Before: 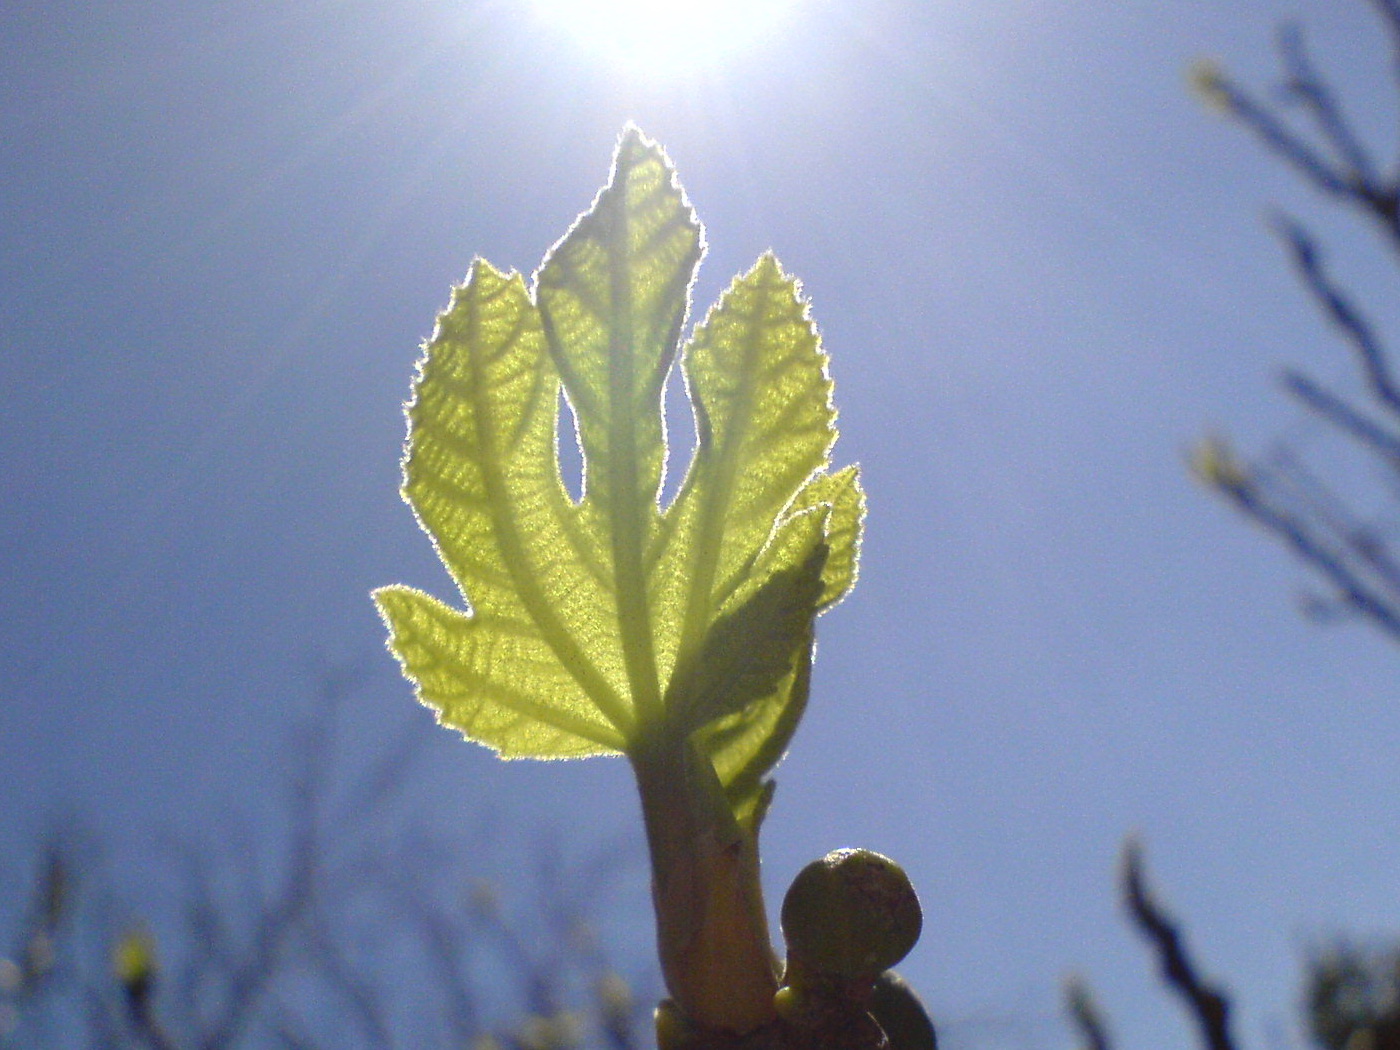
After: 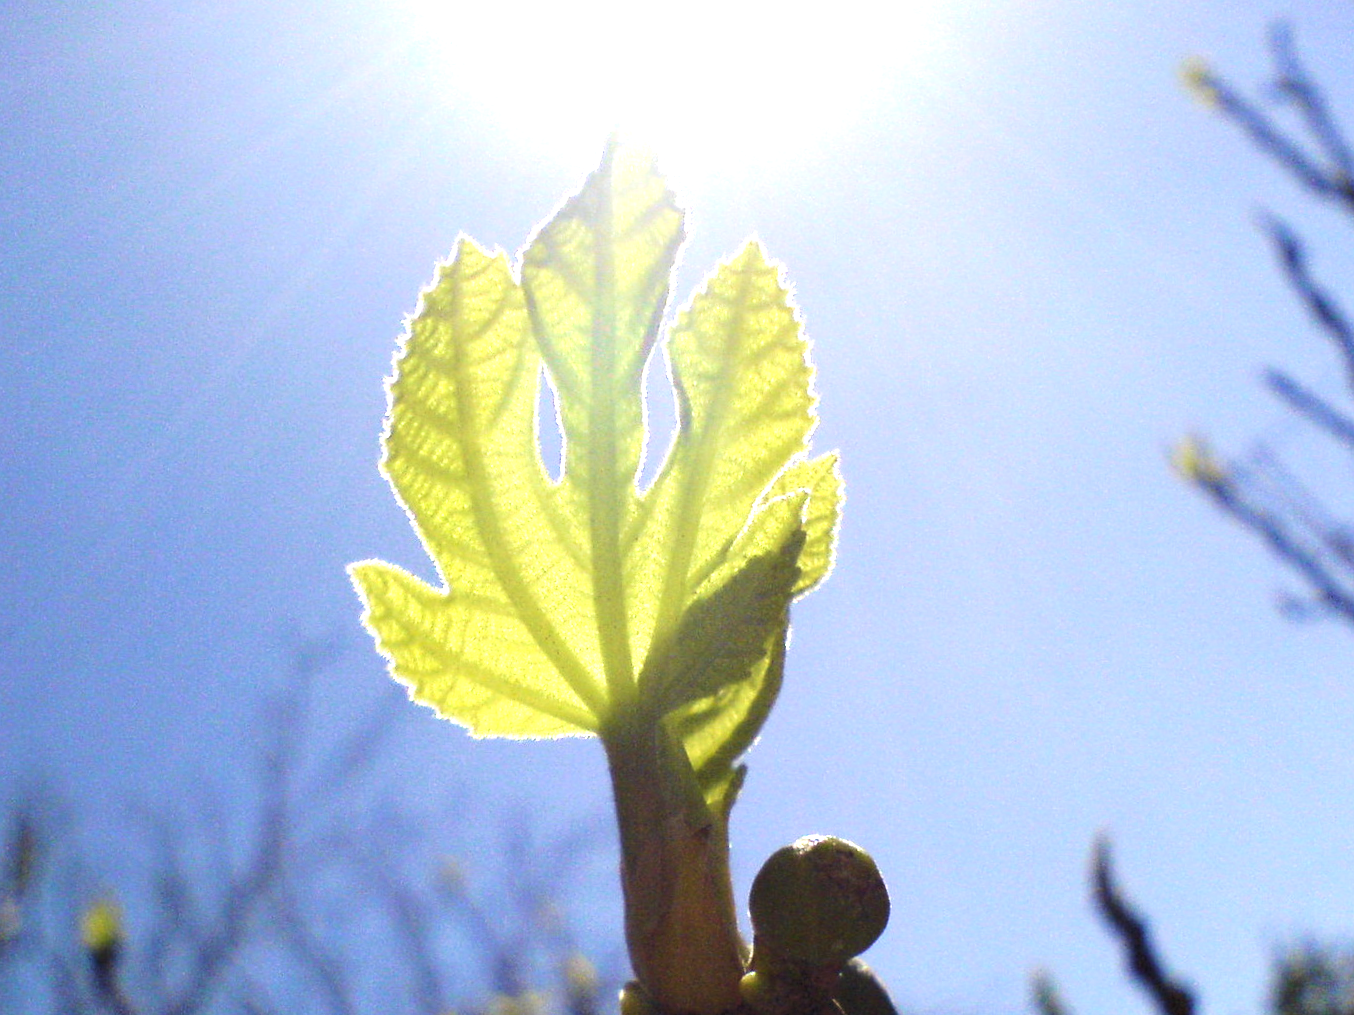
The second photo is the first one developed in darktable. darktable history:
tone curve: curves: ch0 [(0, 0) (0.118, 0.034) (0.182, 0.124) (0.265, 0.214) (0.504, 0.508) (0.783, 0.825) (1, 1)], color space Lab, linked channels, preserve colors none
crop and rotate: angle -1.47°
tone equalizer: -8 EV -0.758 EV, -7 EV -0.734 EV, -6 EV -0.586 EV, -5 EV -0.391 EV, -3 EV 0.388 EV, -2 EV 0.6 EV, -1 EV 0.678 EV, +0 EV 0.737 EV, smoothing diameter 24.79%, edges refinement/feathering 8.28, preserve details guided filter
exposure: exposure 0.202 EV, compensate highlight preservation false
velvia: on, module defaults
